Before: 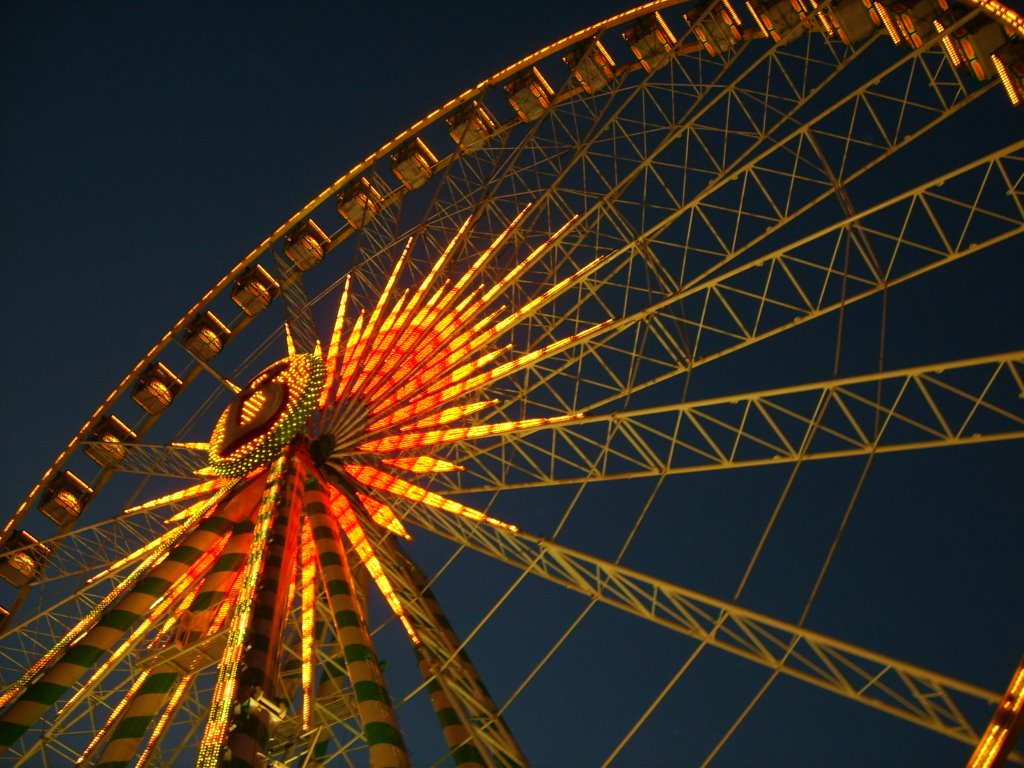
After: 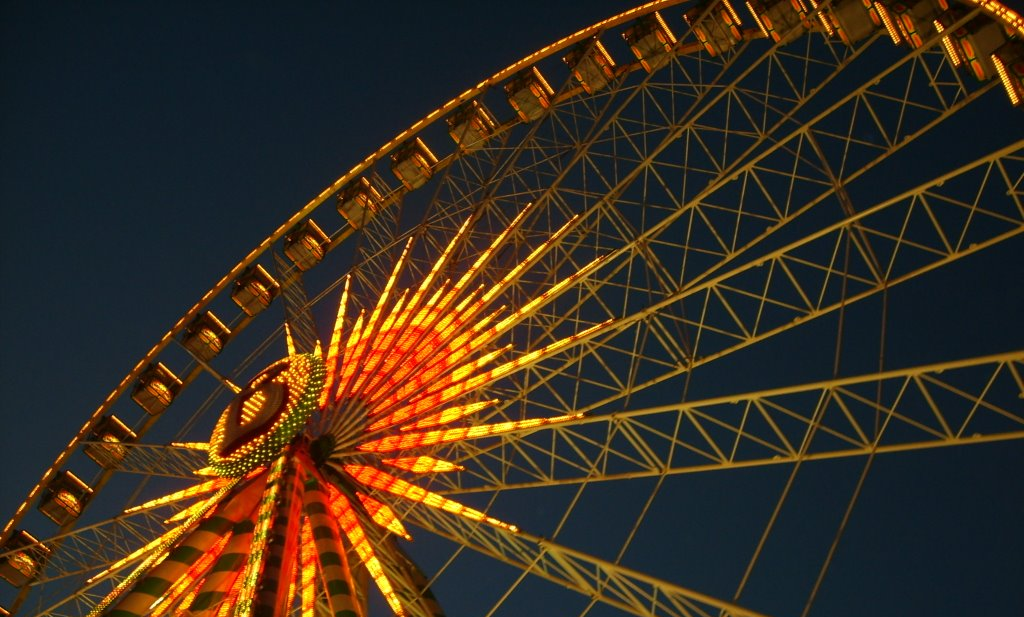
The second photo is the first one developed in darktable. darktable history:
crop: bottom 19.609%
tone equalizer: on, module defaults
